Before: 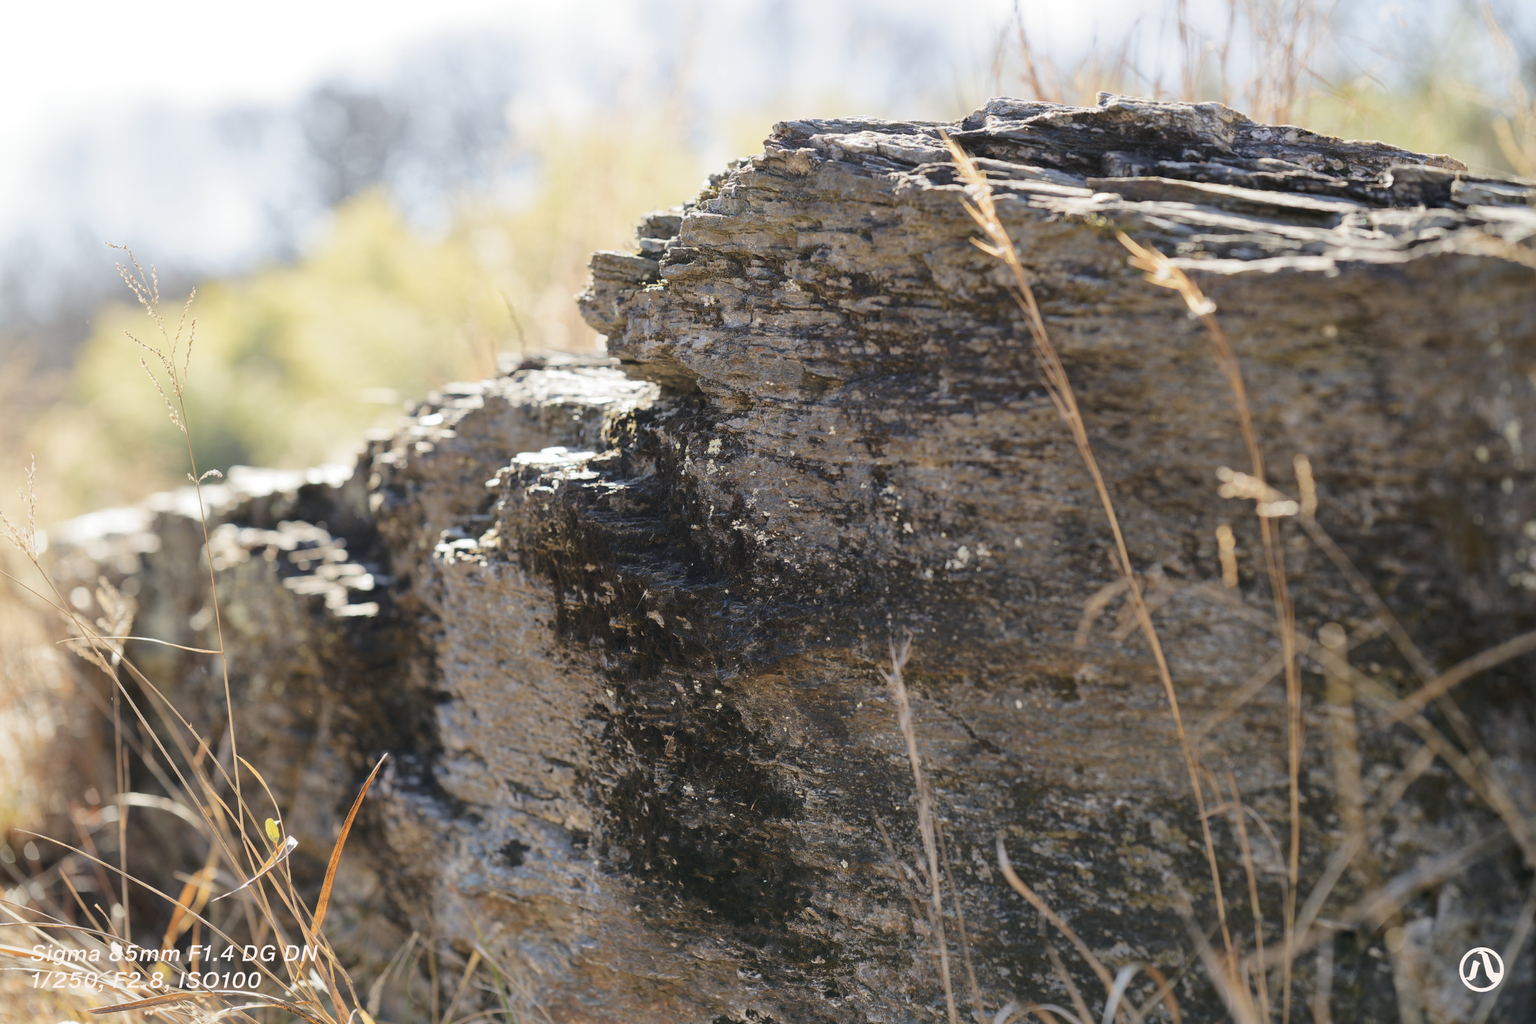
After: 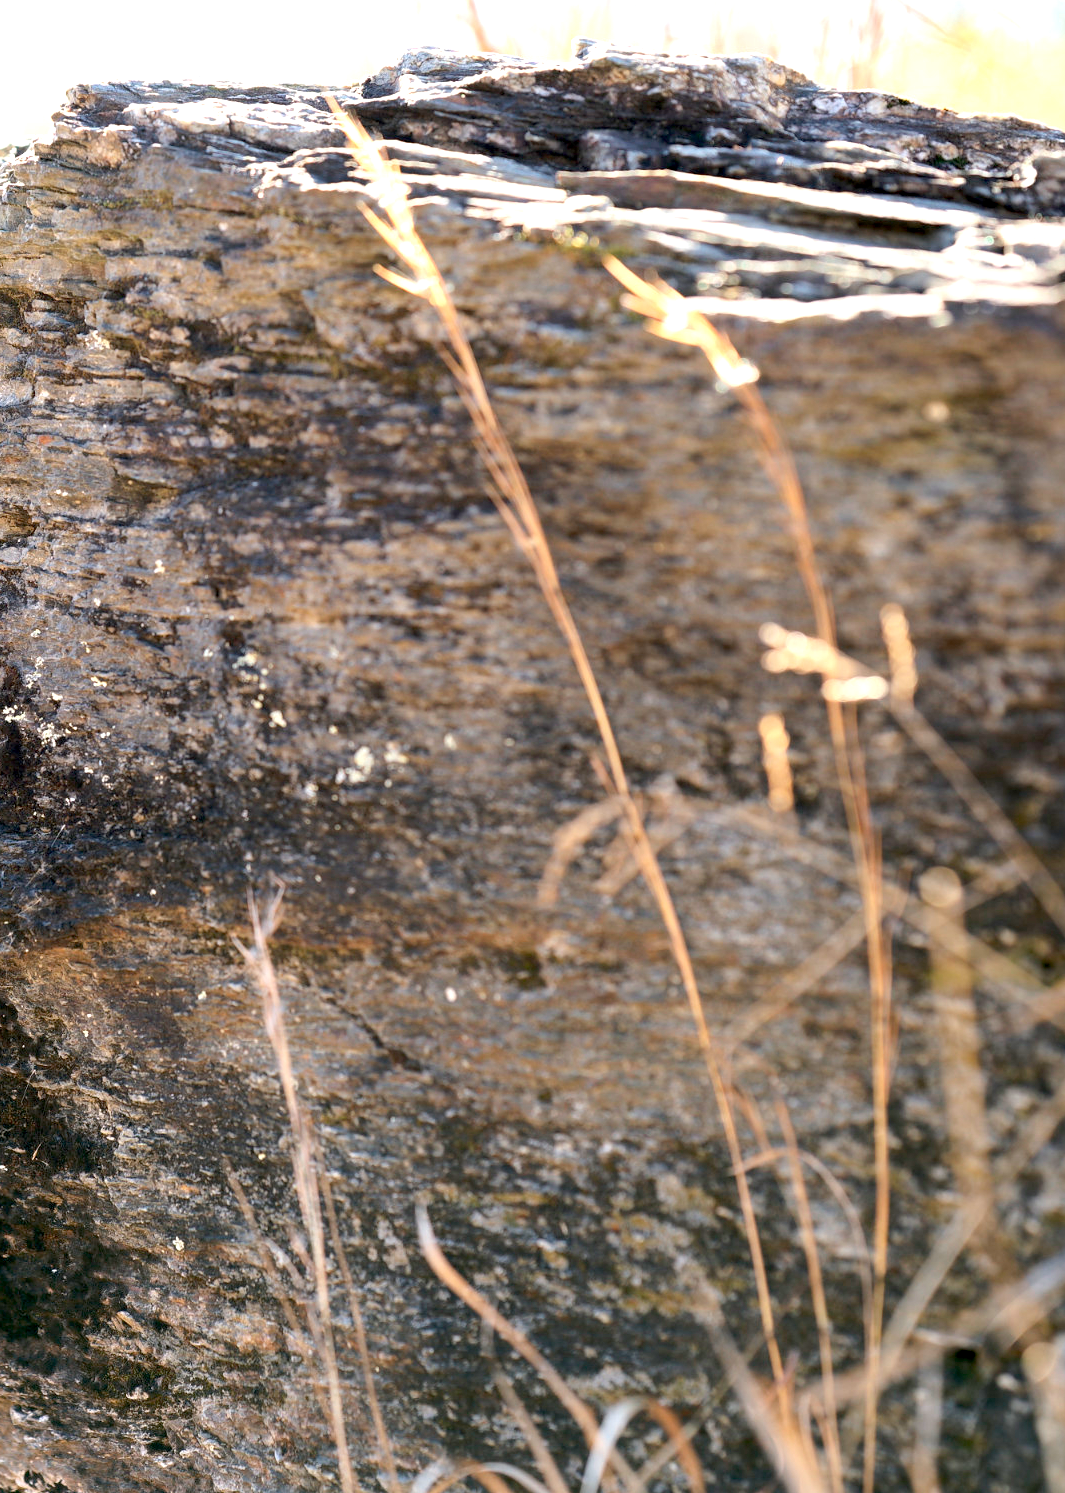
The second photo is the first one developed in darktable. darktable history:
crop: left 47.543%, top 6.642%, right 8.057%
color zones: curves: ch0 [(0, 0.5) (0.143, 0.5) (0.286, 0.5) (0.429, 0.5) (0.571, 0.5) (0.714, 0.476) (0.857, 0.5) (1, 0.5)]; ch2 [(0, 0.5) (0.143, 0.5) (0.286, 0.5) (0.429, 0.5) (0.571, 0.5) (0.714, 0.487) (0.857, 0.5) (1, 0.5)]
exposure: black level correction 0.008, exposure 0.983 EV, compensate exposure bias true, compensate highlight preservation false
